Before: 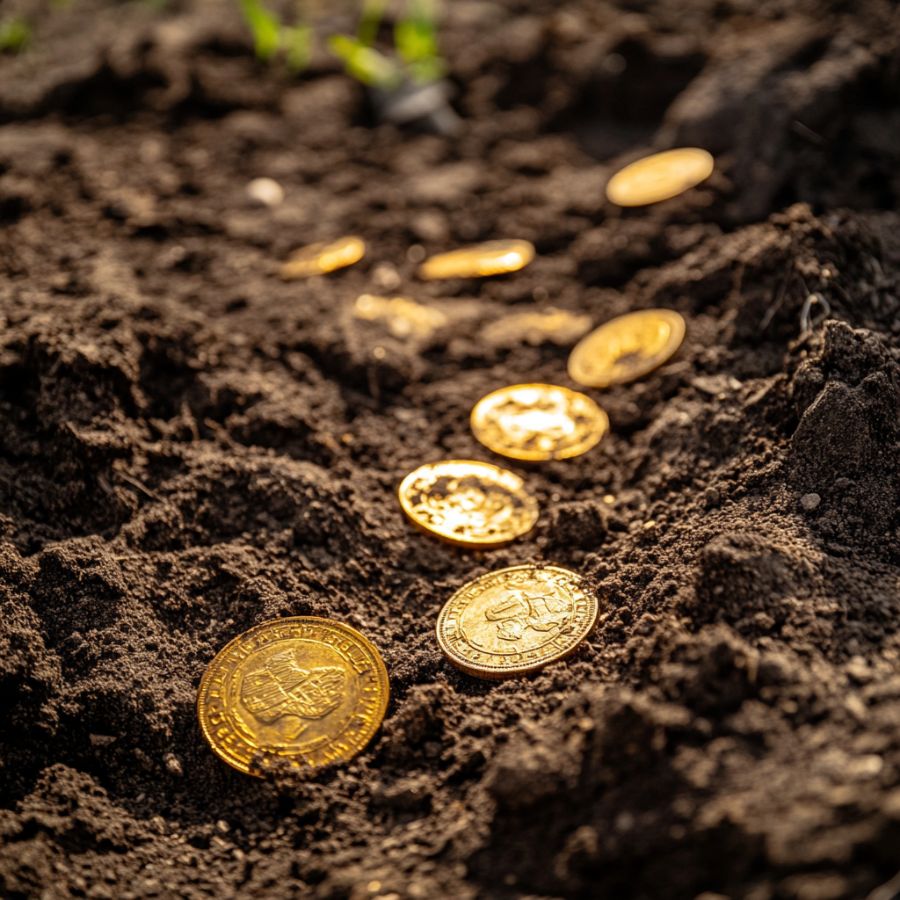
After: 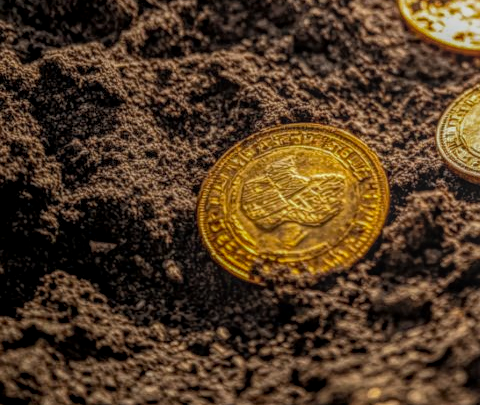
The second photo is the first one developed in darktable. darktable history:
crop and rotate: top 54.778%, right 46.61%, bottom 0.159%
local contrast: highlights 20%, shadows 30%, detail 200%, midtone range 0.2
